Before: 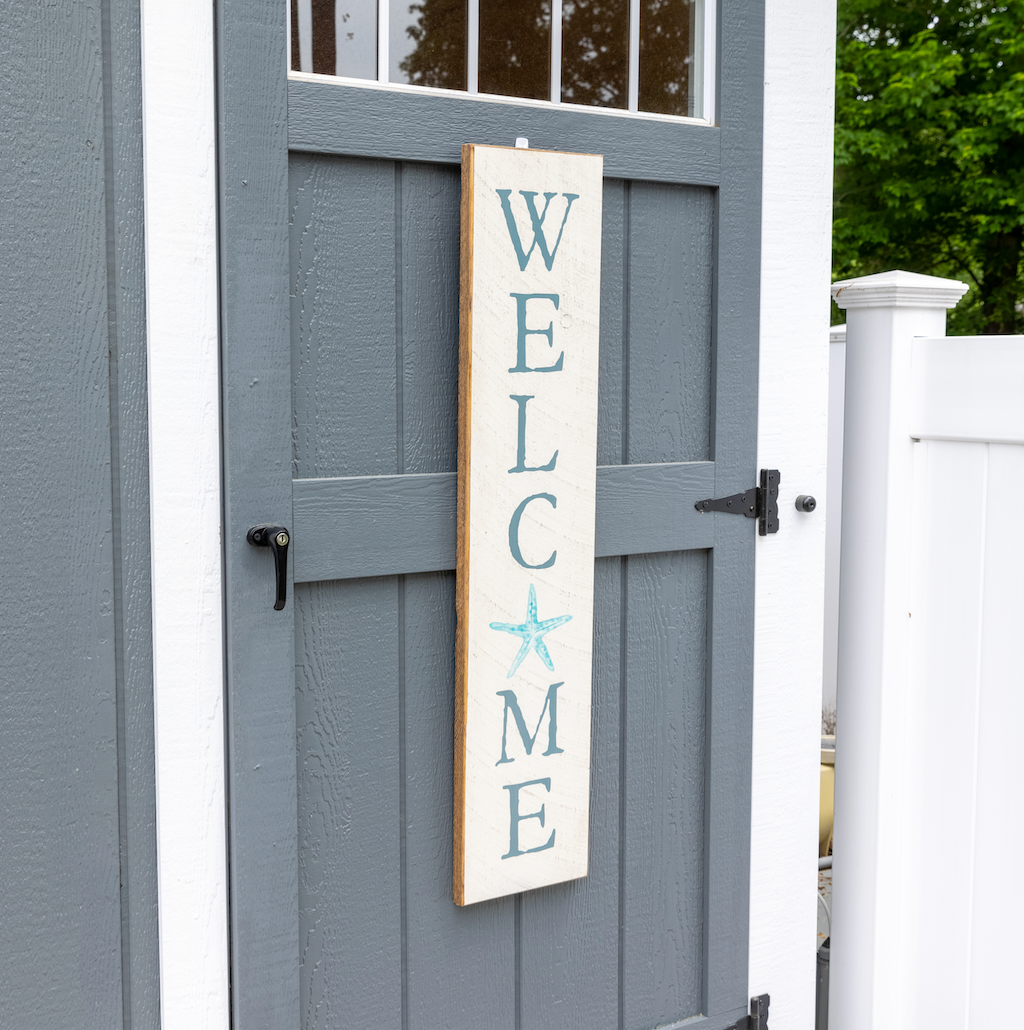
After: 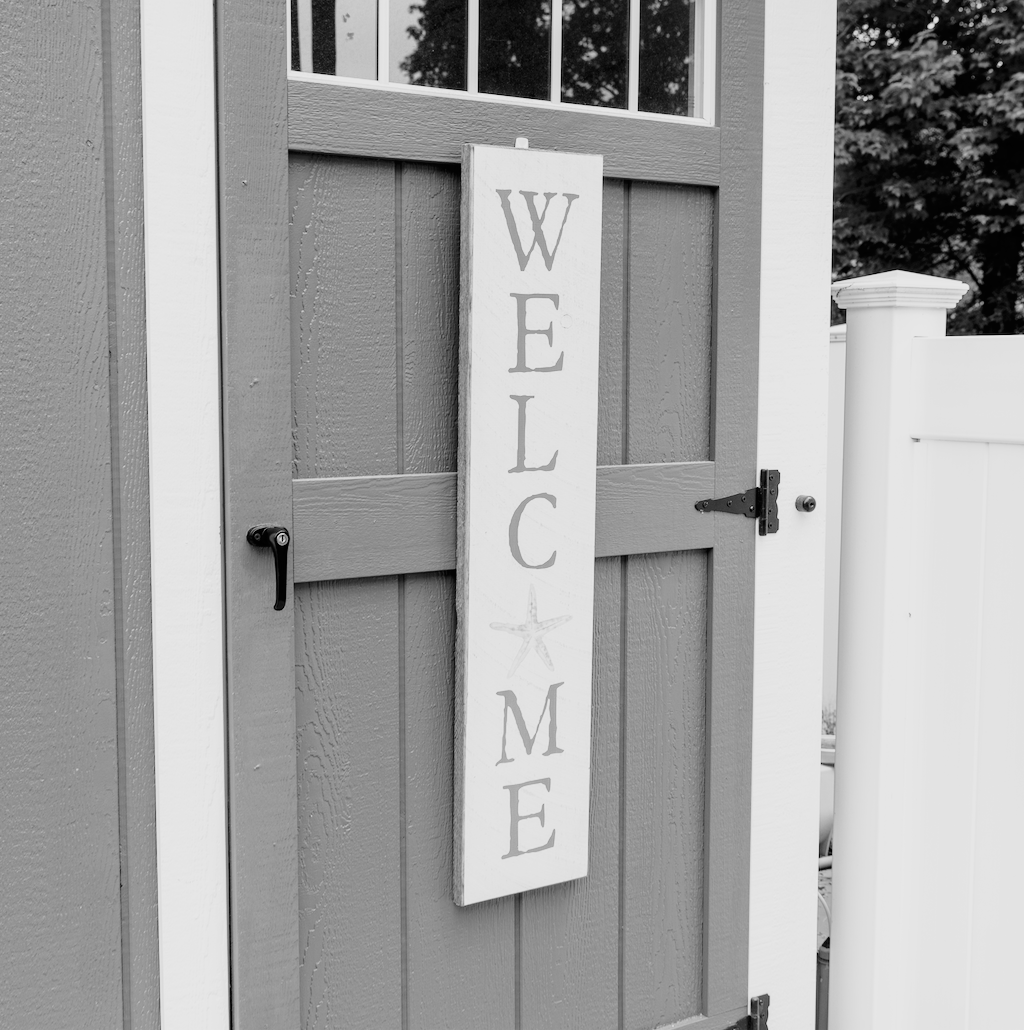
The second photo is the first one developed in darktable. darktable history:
monochrome: on, module defaults
tone curve: curves: ch0 [(0.003, 0.003) (0.104, 0.026) (0.236, 0.181) (0.401, 0.443) (0.495, 0.55) (0.625, 0.67) (0.819, 0.841) (0.96, 0.899)]; ch1 [(0, 0) (0.161, 0.092) (0.37, 0.302) (0.424, 0.402) (0.45, 0.466) (0.495, 0.51) (0.573, 0.571) (0.638, 0.641) (0.751, 0.741) (1, 1)]; ch2 [(0, 0) (0.352, 0.403) (0.466, 0.443) (0.524, 0.526) (0.56, 0.556) (1, 1)], color space Lab, independent channels, preserve colors none
